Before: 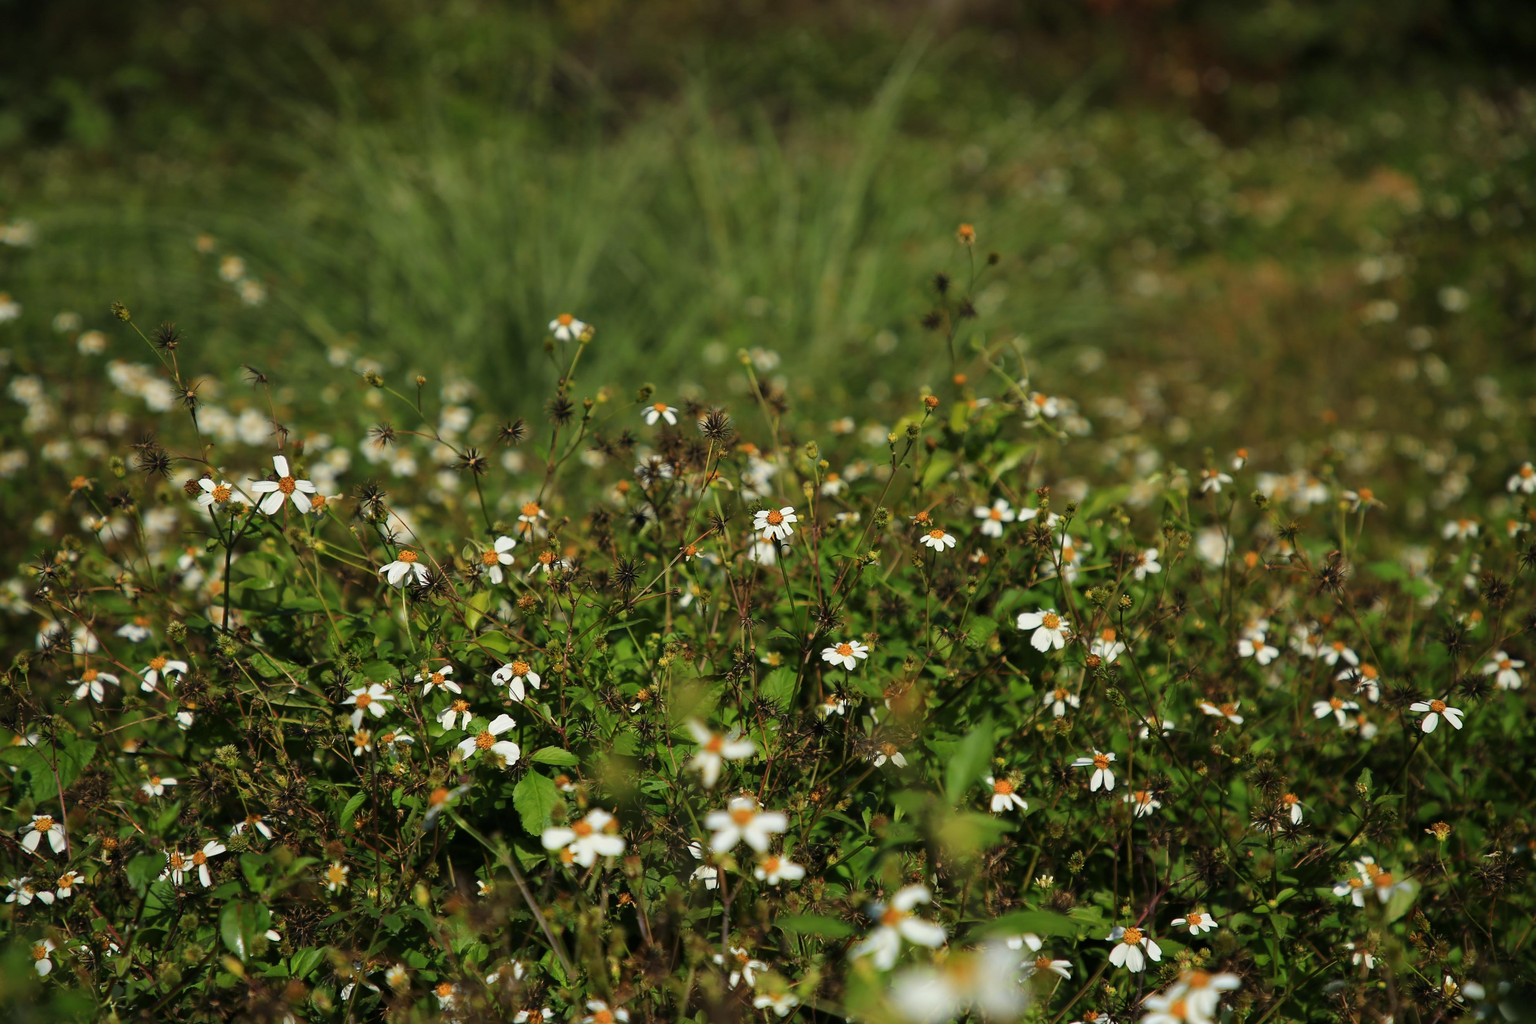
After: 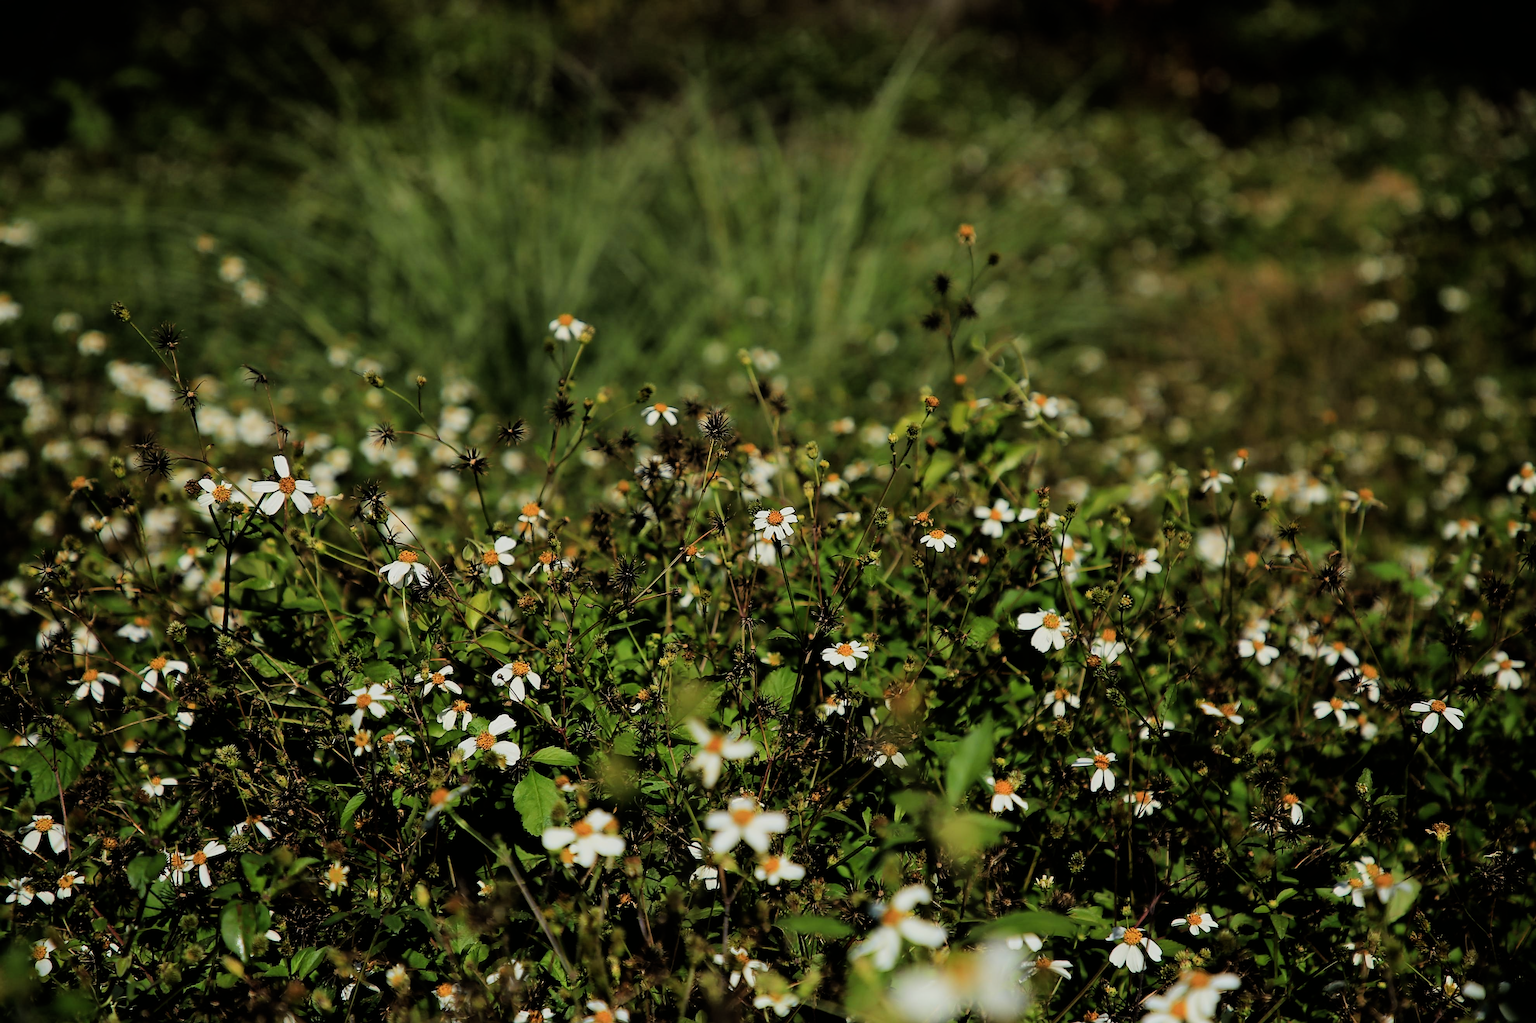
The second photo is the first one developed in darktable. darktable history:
filmic rgb: black relative exposure -5 EV, hardness 2.88, contrast 1.3
sharpen: on, module defaults
